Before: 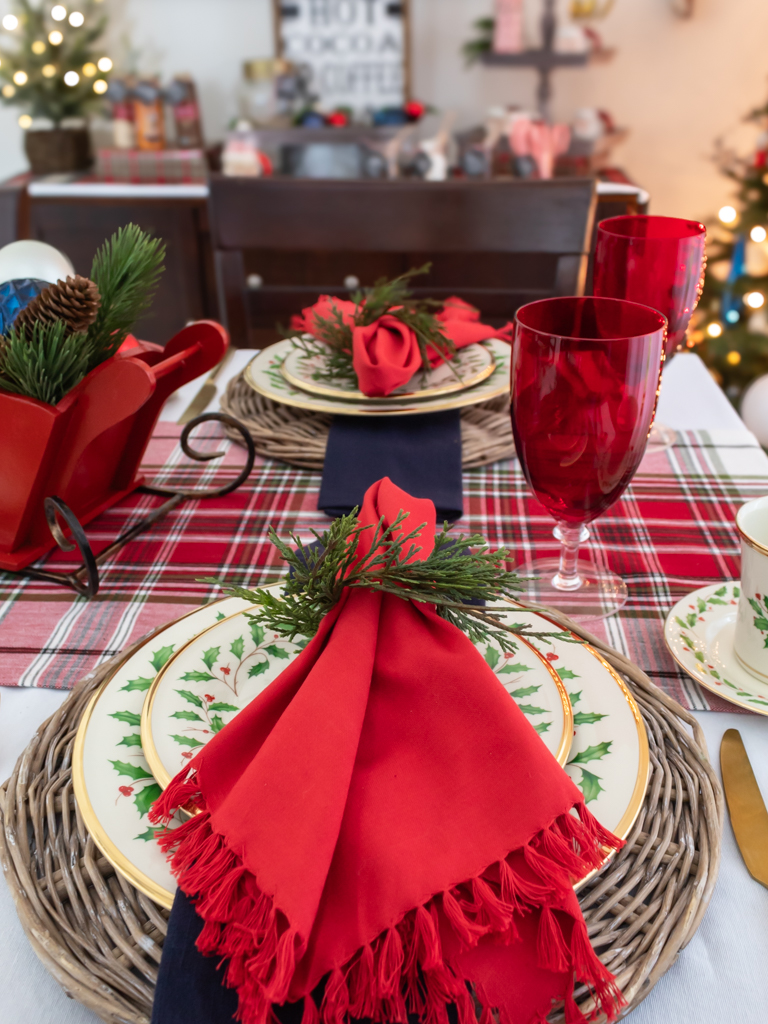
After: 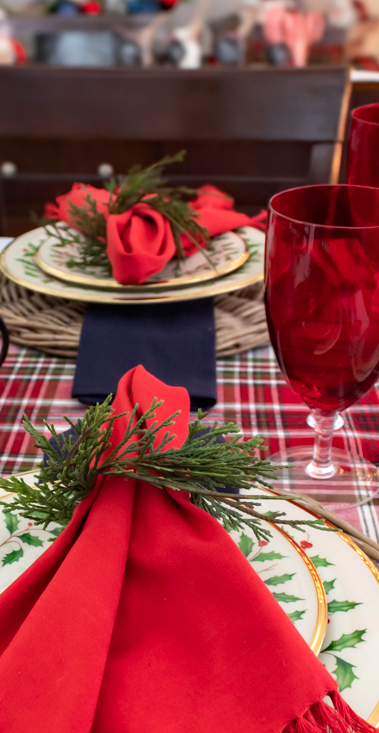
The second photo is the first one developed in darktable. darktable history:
crop: left 32.15%, top 10.993%, right 18.454%, bottom 17.38%
haze removal: compatibility mode true, adaptive false
color balance rgb: highlights gain › luminance 9.599%, perceptual saturation grading › global saturation 0.293%
